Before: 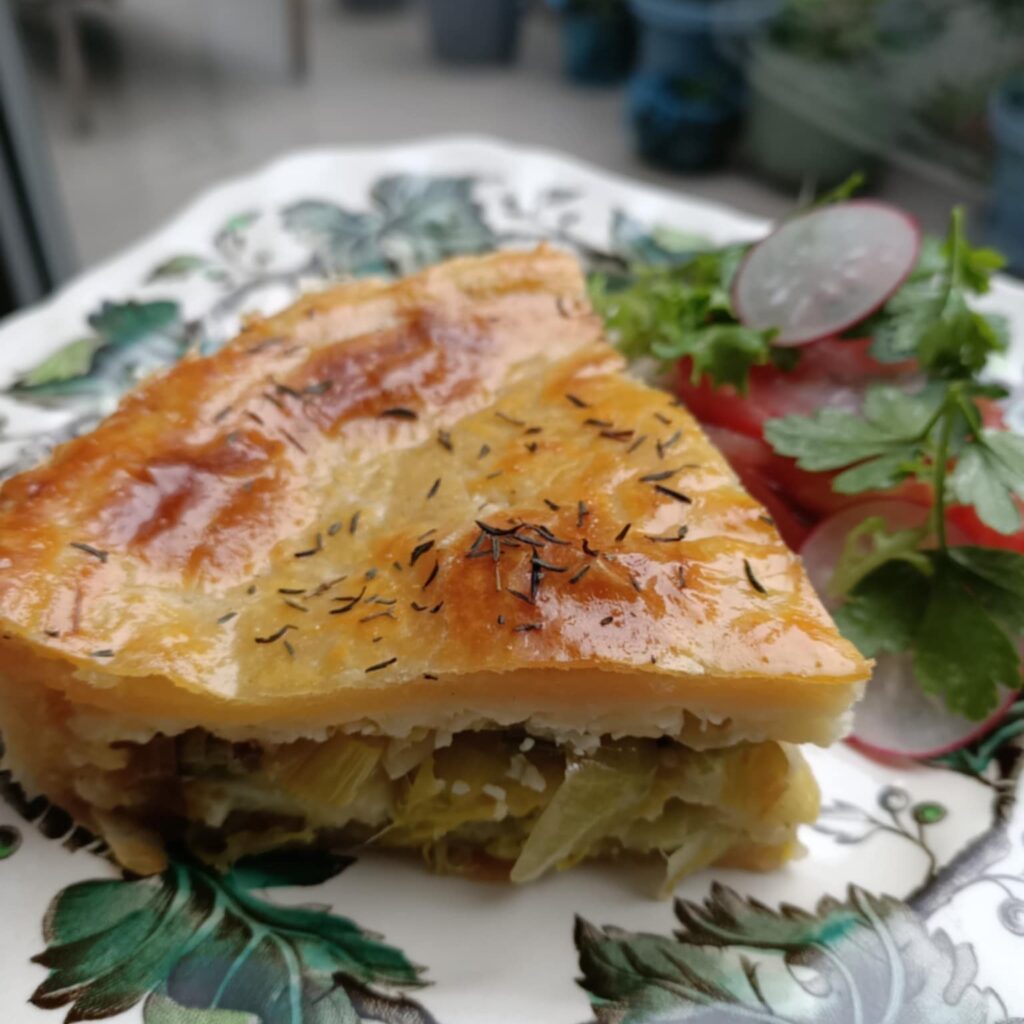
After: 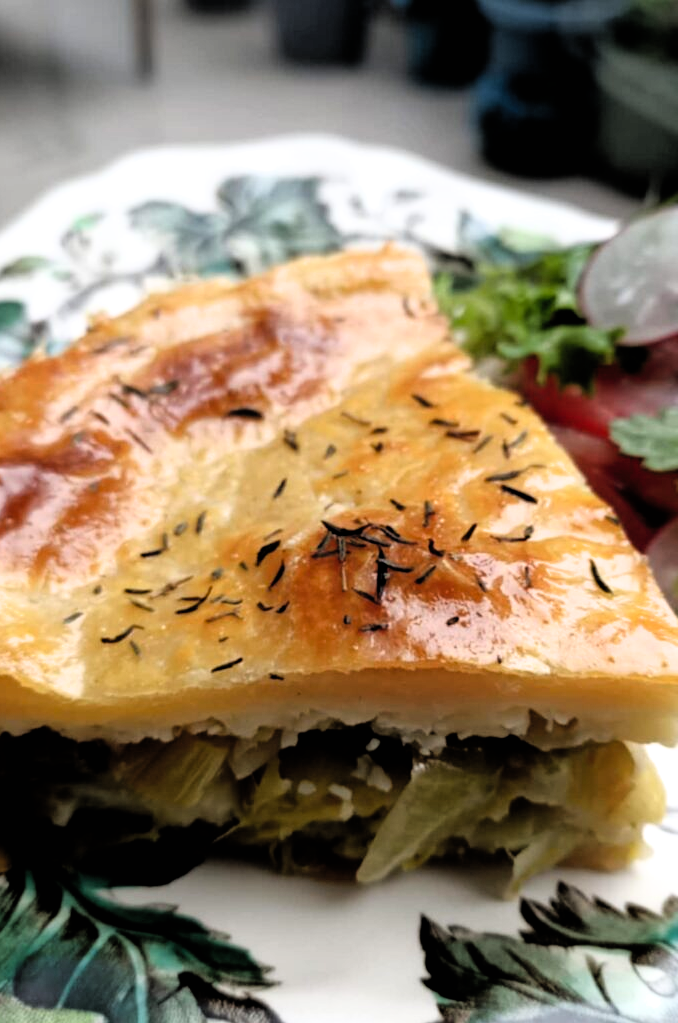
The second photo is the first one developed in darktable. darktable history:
contrast brightness saturation: contrast 0.074, brightness 0.085, saturation 0.185
filmic rgb: black relative exposure -3.63 EV, white relative exposure 2.11 EV, threshold 5.94 EV, hardness 3.64, iterations of high-quality reconstruction 10, enable highlight reconstruction true
crop and rotate: left 15.123%, right 18.571%
